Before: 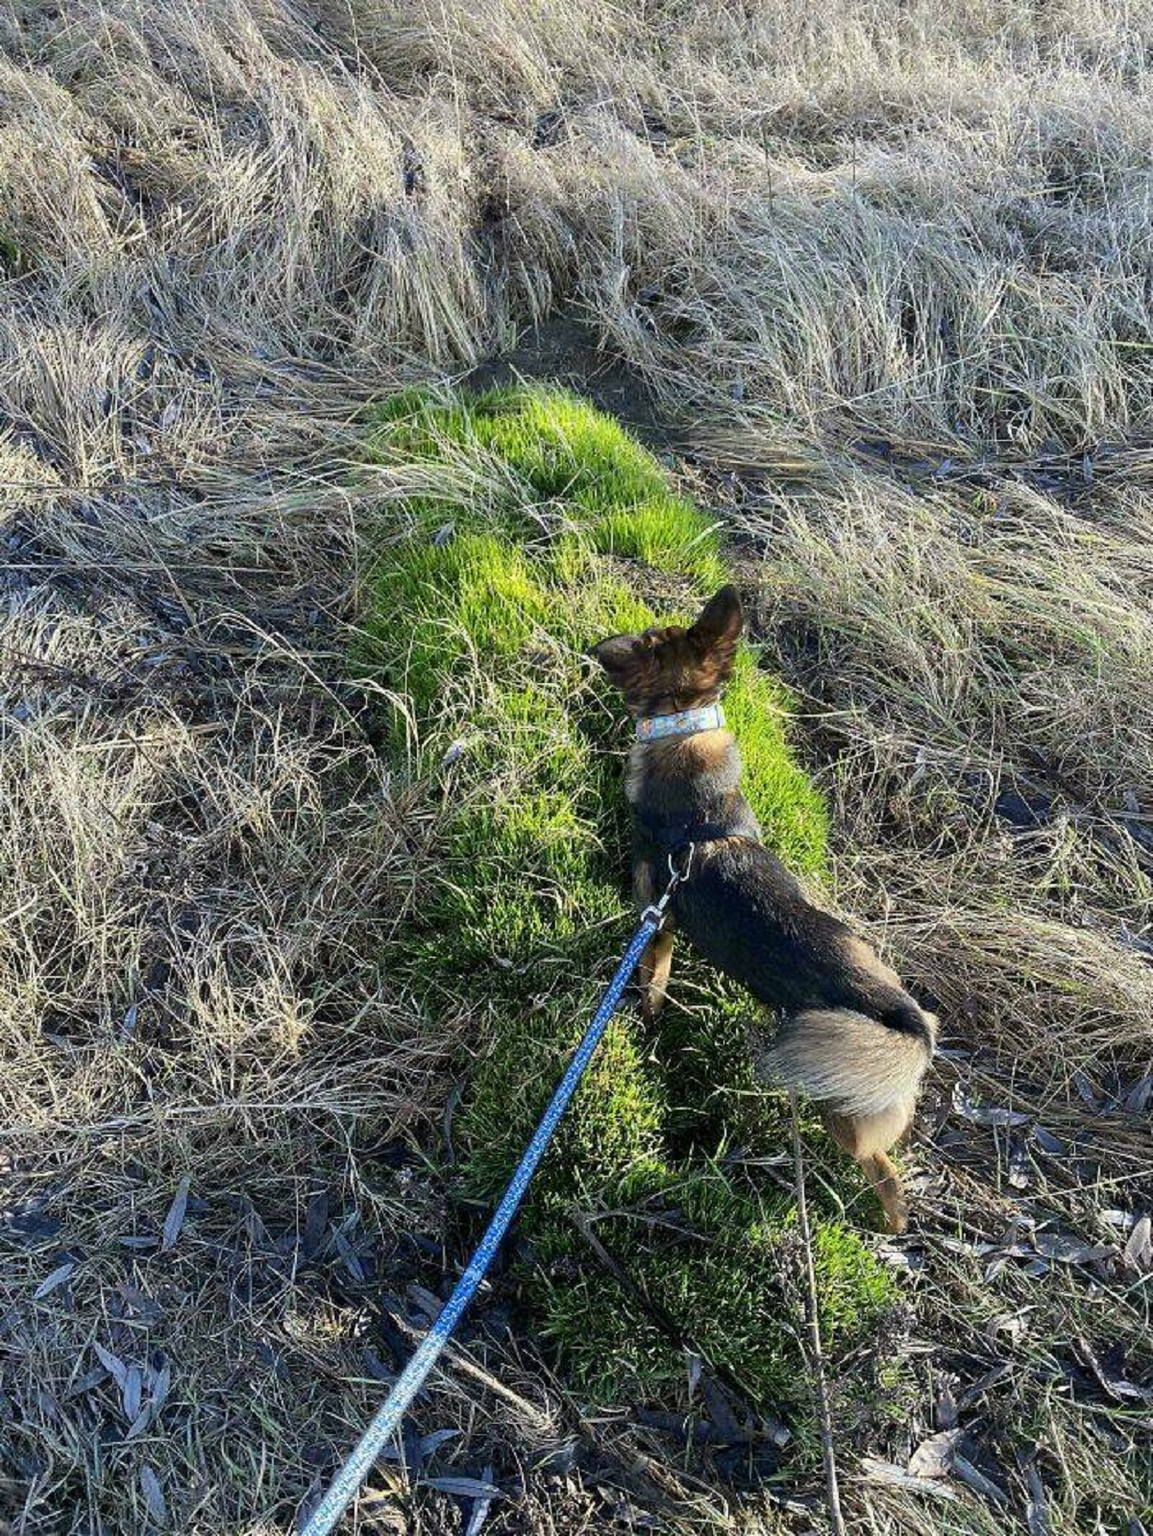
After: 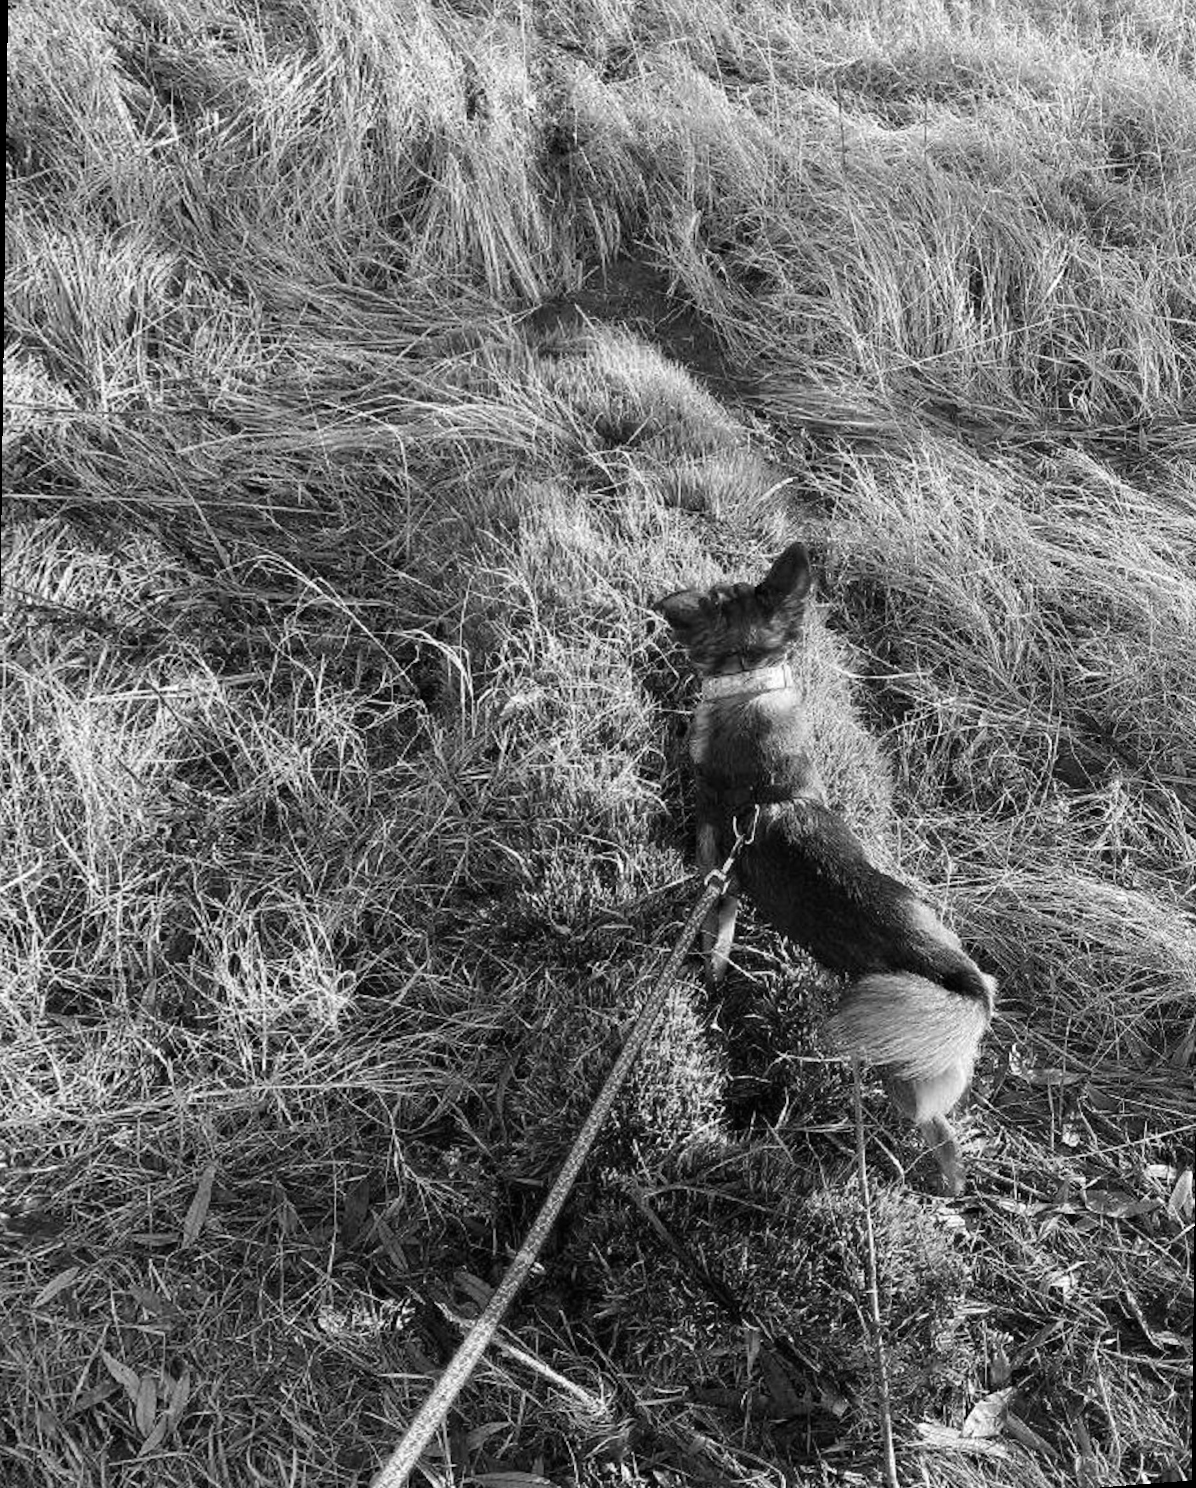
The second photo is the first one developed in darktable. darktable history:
rotate and perspective: rotation 0.679°, lens shift (horizontal) 0.136, crop left 0.009, crop right 0.991, crop top 0.078, crop bottom 0.95
white balance: red 1.127, blue 0.943
monochrome: a 2.21, b -1.33, size 2.2
